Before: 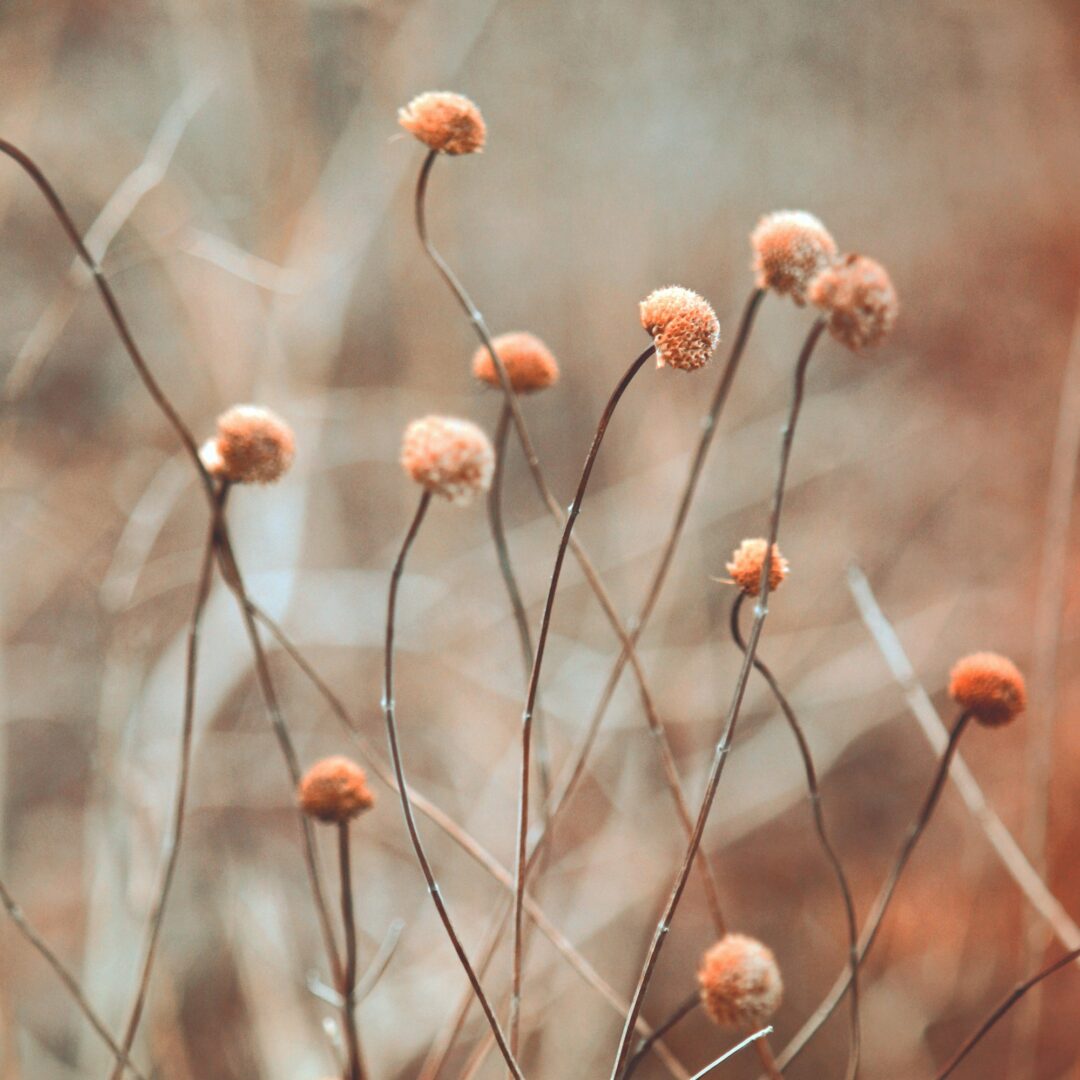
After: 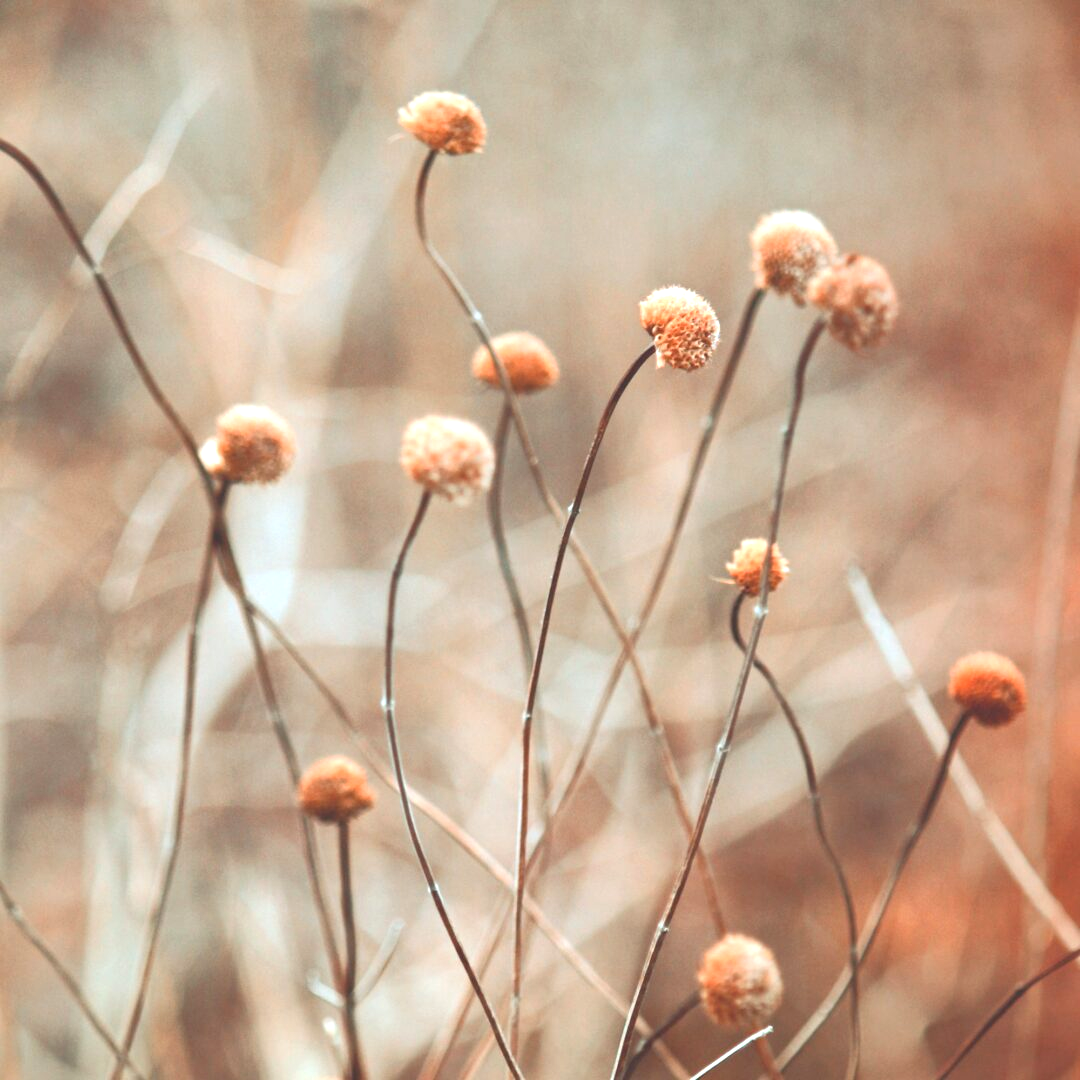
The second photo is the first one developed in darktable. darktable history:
exposure: black level correction 0, exposure 0.5 EV, compensate exposure bias true, compensate highlight preservation false
white balance: emerald 1
